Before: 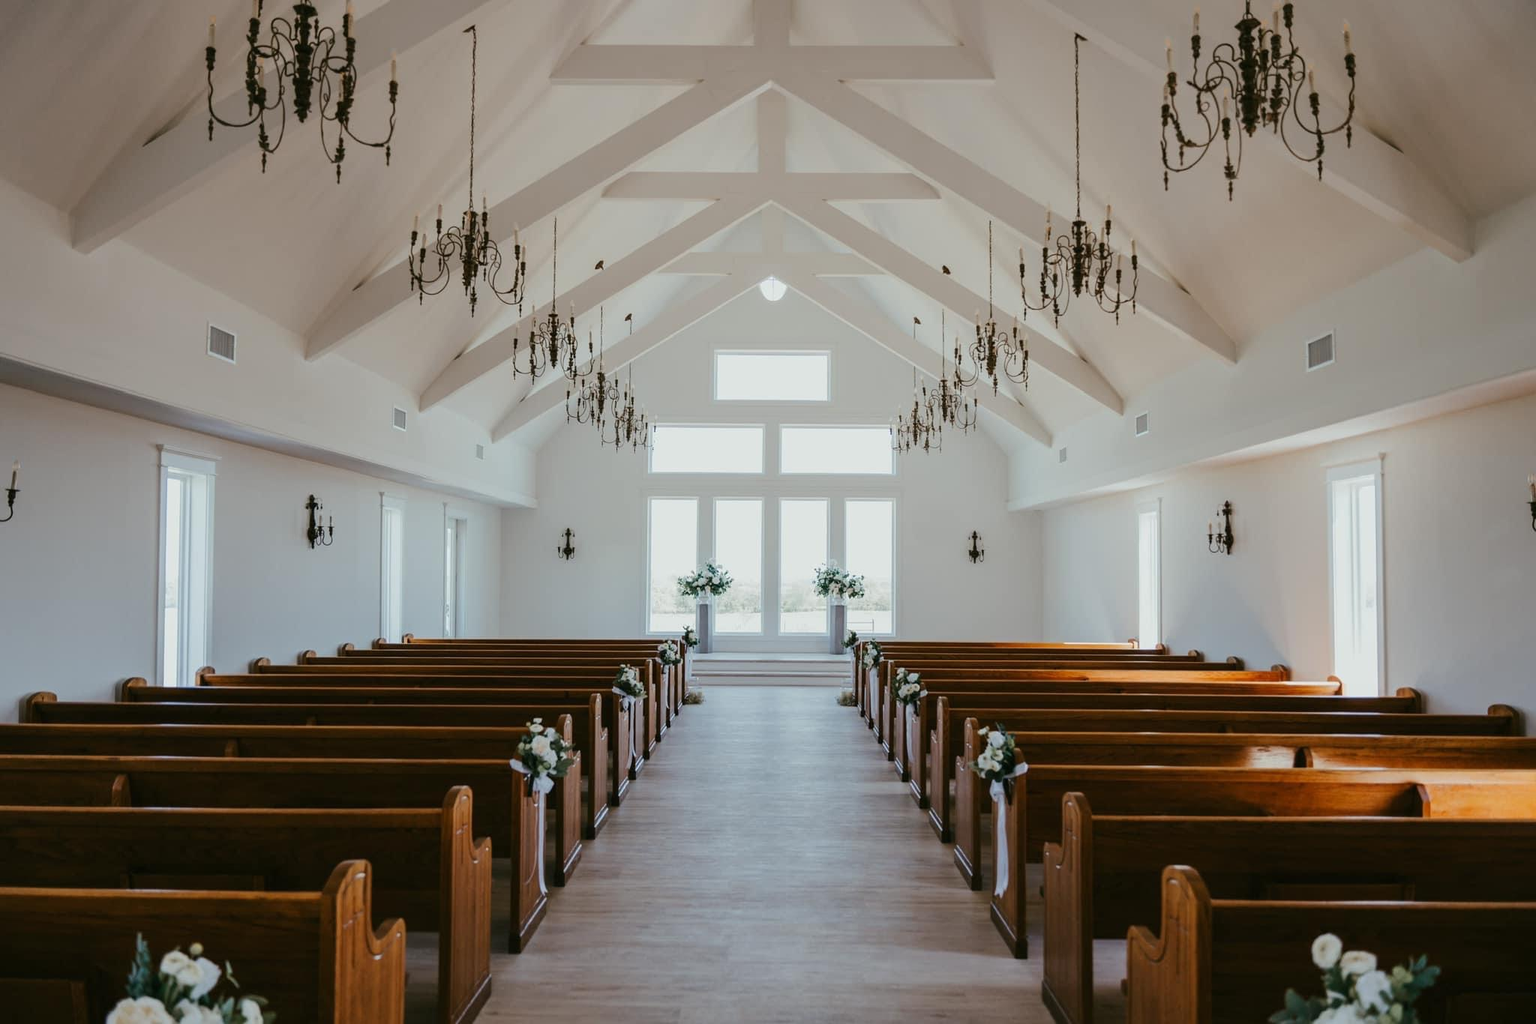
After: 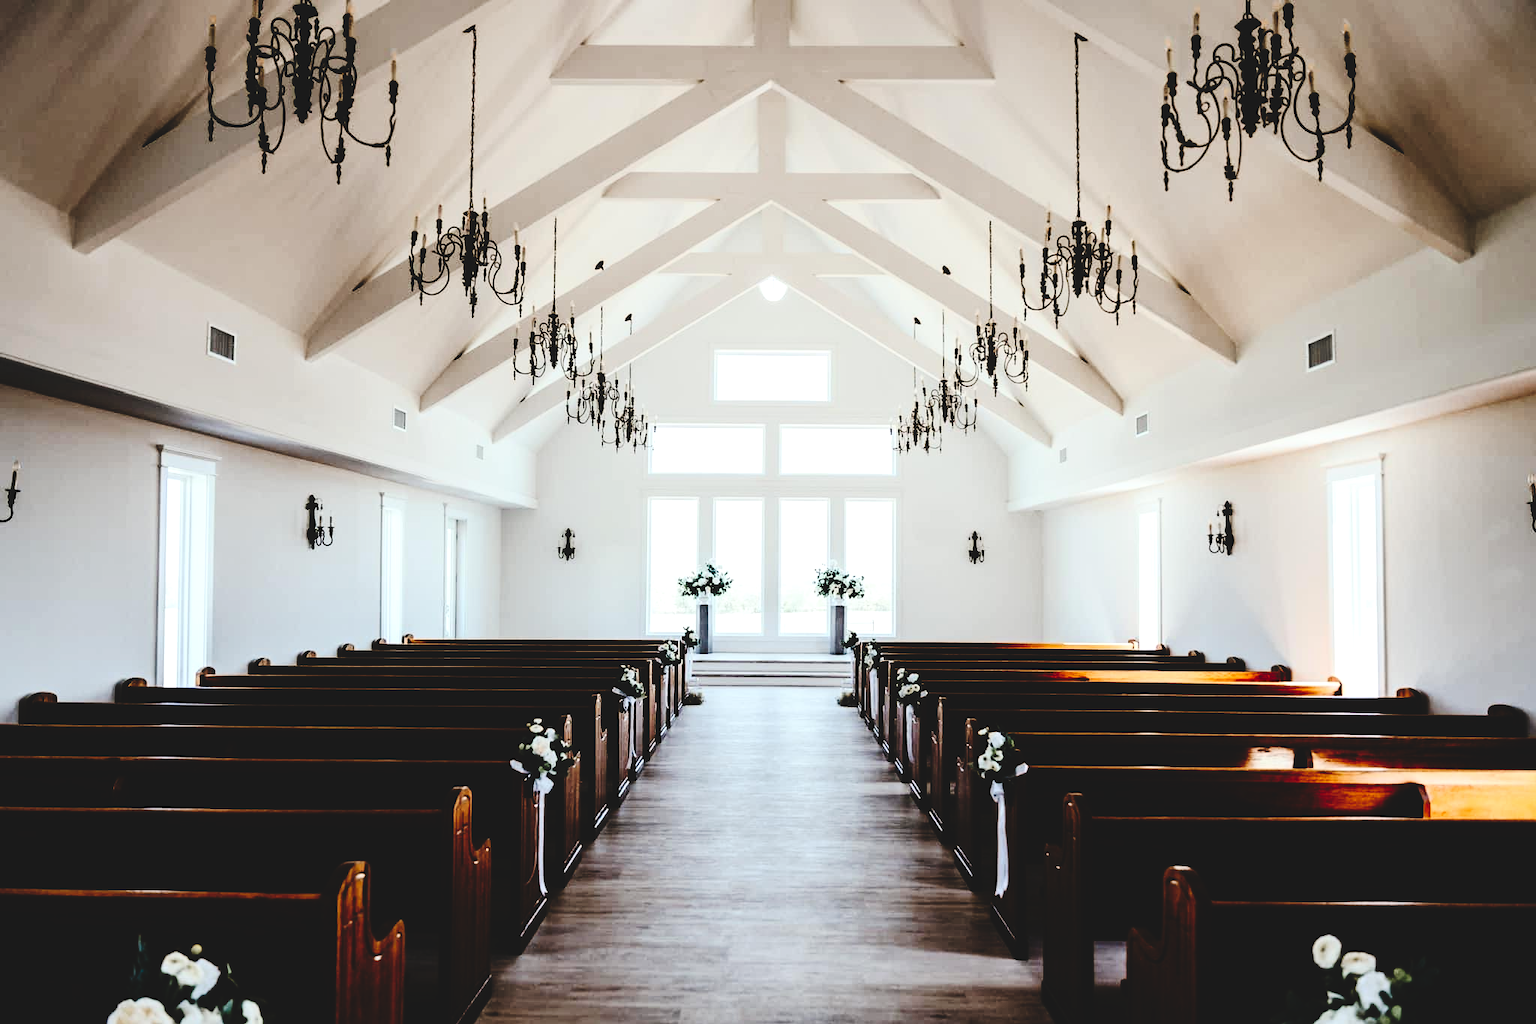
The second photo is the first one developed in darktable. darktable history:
contrast brightness saturation: contrast 0.28
tone equalizer: -8 EV -0.75 EV, -7 EV -0.7 EV, -6 EV -0.6 EV, -5 EV -0.4 EV, -3 EV 0.4 EV, -2 EV 0.6 EV, -1 EV 0.7 EV, +0 EV 0.75 EV, edges refinement/feathering 500, mask exposure compensation -1.57 EV, preserve details no
rgb curve: curves: ch0 [(0, 0.186) (0.314, 0.284) (0.775, 0.708) (1, 1)], compensate middle gray true, preserve colors none
tone curve: curves: ch0 [(0, 0) (0.003, 0.084) (0.011, 0.084) (0.025, 0.084) (0.044, 0.084) (0.069, 0.085) (0.1, 0.09) (0.136, 0.1) (0.177, 0.119) (0.224, 0.144) (0.277, 0.205) (0.335, 0.298) (0.399, 0.417) (0.468, 0.525) (0.543, 0.631) (0.623, 0.72) (0.709, 0.8) (0.801, 0.867) (0.898, 0.934) (1, 1)], preserve colors none
